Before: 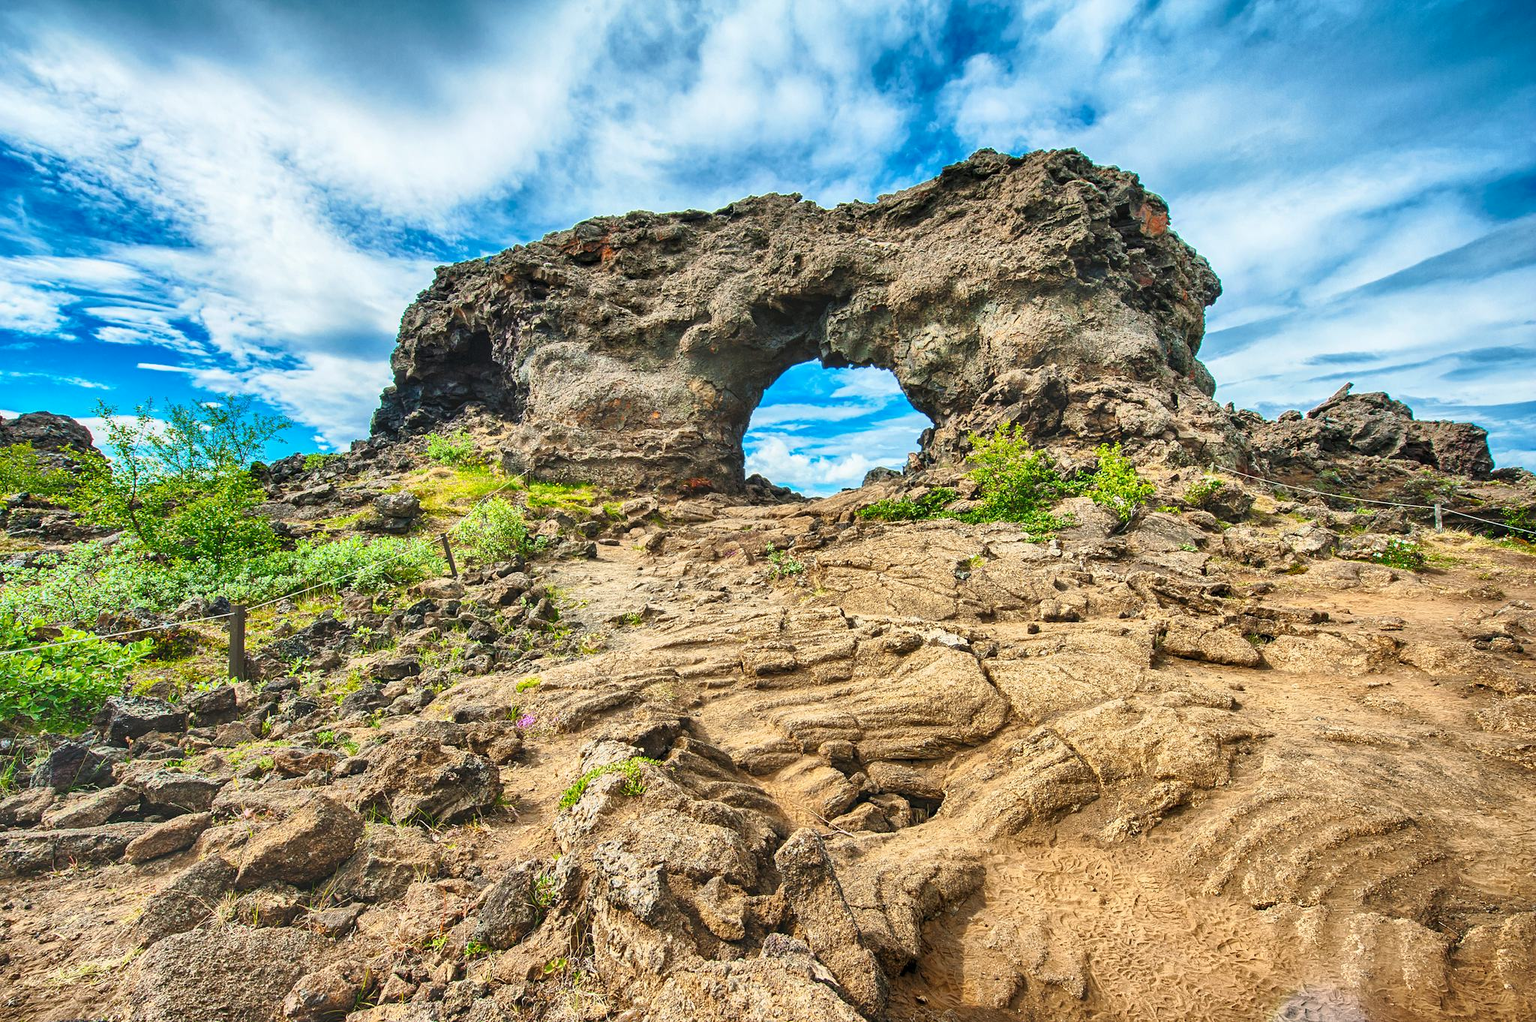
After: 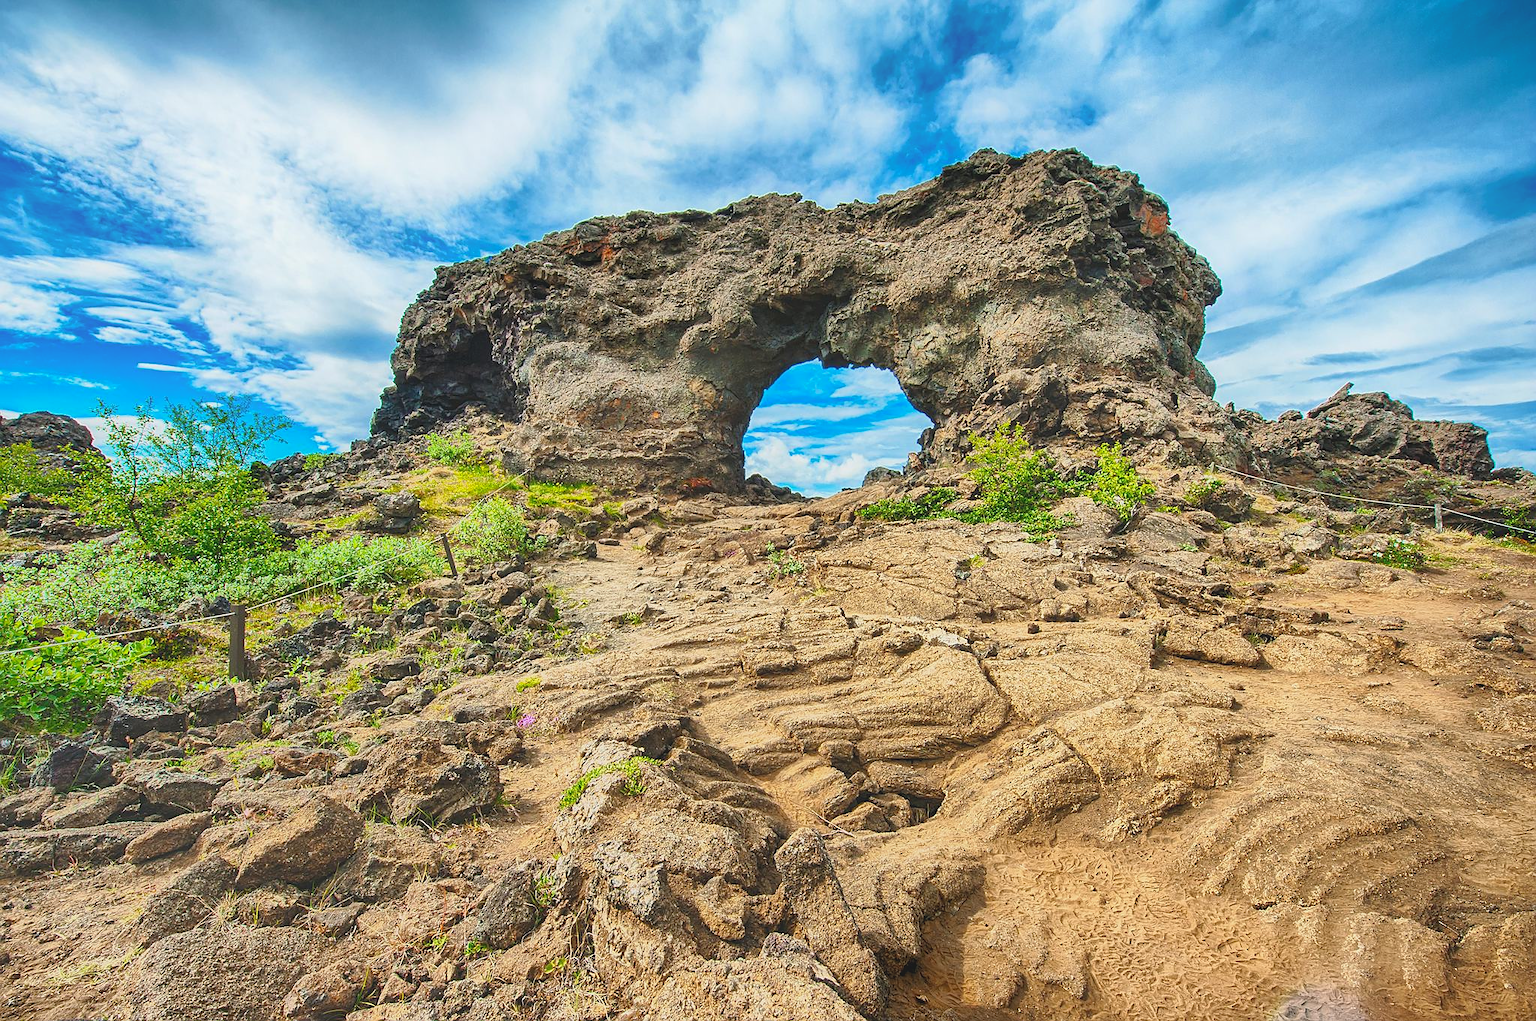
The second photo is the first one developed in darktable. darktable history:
sharpen: radius 0.977, amount 0.603
contrast equalizer: y [[0.46, 0.454, 0.451, 0.451, 0.455, 0.46], [0.5 ×6], [0.5 ×6], [0 ×6], [0 ×6]]
